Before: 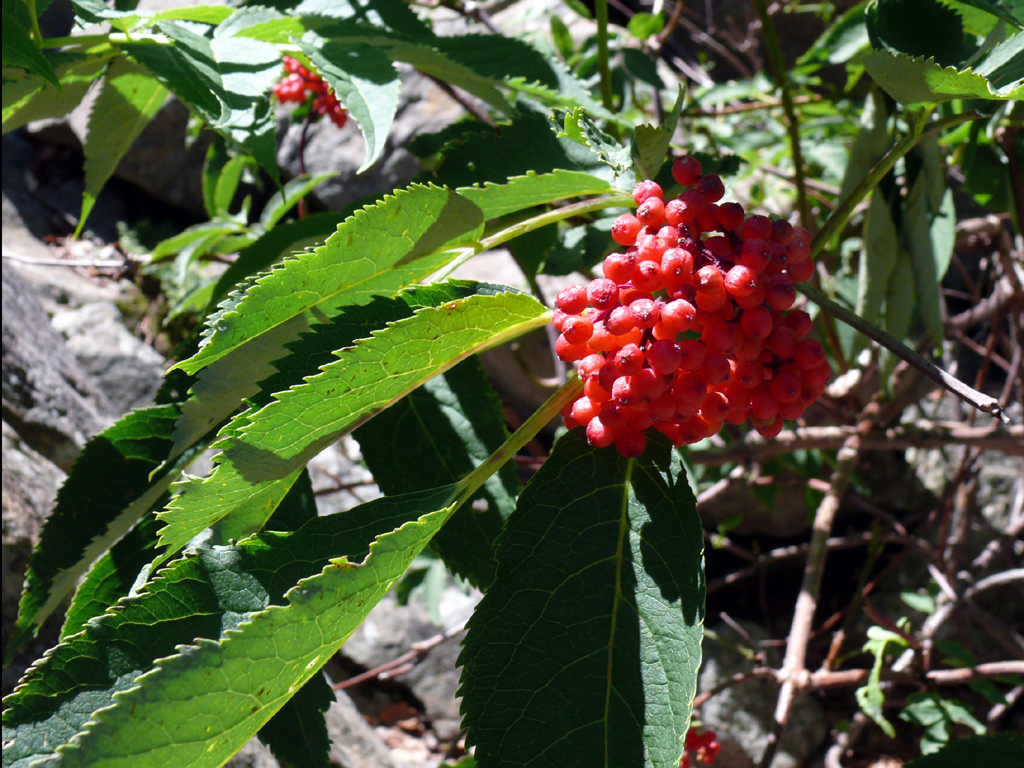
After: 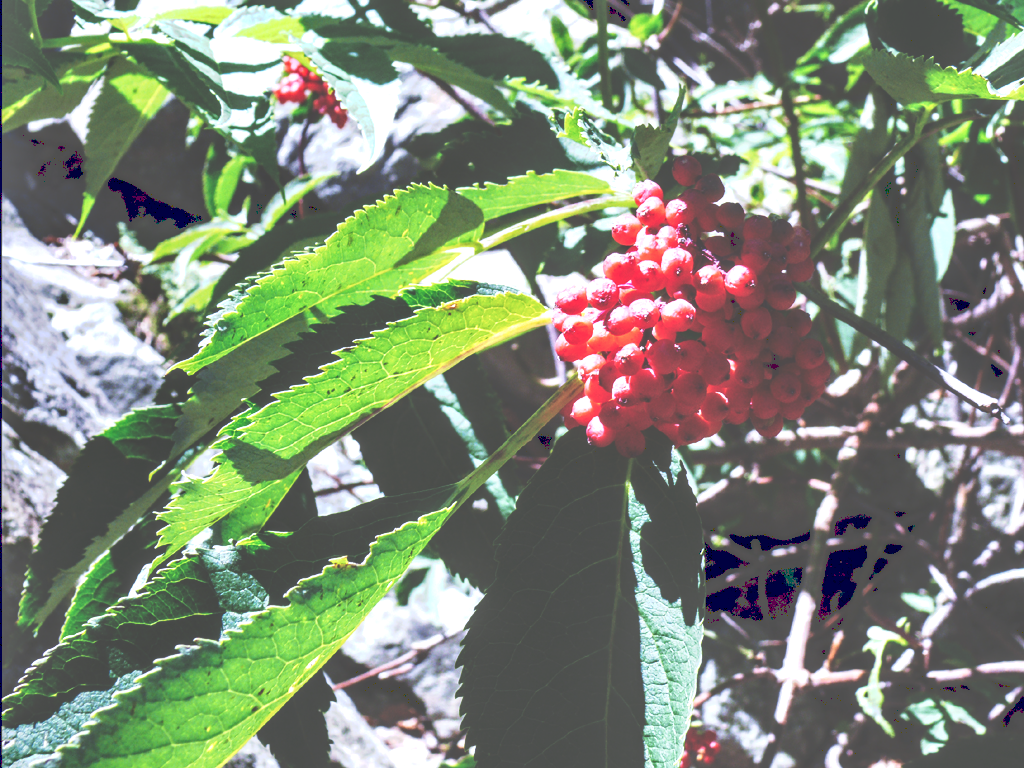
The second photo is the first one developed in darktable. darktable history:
exposure: black level correction 0.001, exposure 0.5 EV, compensate exposure bias true, compensate highlight preservation false
local contrast: detail 150%
white balance: red 0.948, green 1.02, blue 1.176
tone curve: curves: ch0 [(0, 0) (0.003, 0.345) (0.011, 0.345) (0.025, 0.345) (0.044, 0.349) (0.069, 0.353) (0.1, 0.356) (0.136, 0.359) (0.177, 0.366) (0.224, 0.378) (0.277, 0.398) (0.335, 0.429) (0.399, 0.476) (0.468, 0.545) (0.543, 0.624) (0.623, 0.721) (0.709, 0.811) (0.801, 0.876) (0.898, 0.913) (1, 1)], preserve colors none
